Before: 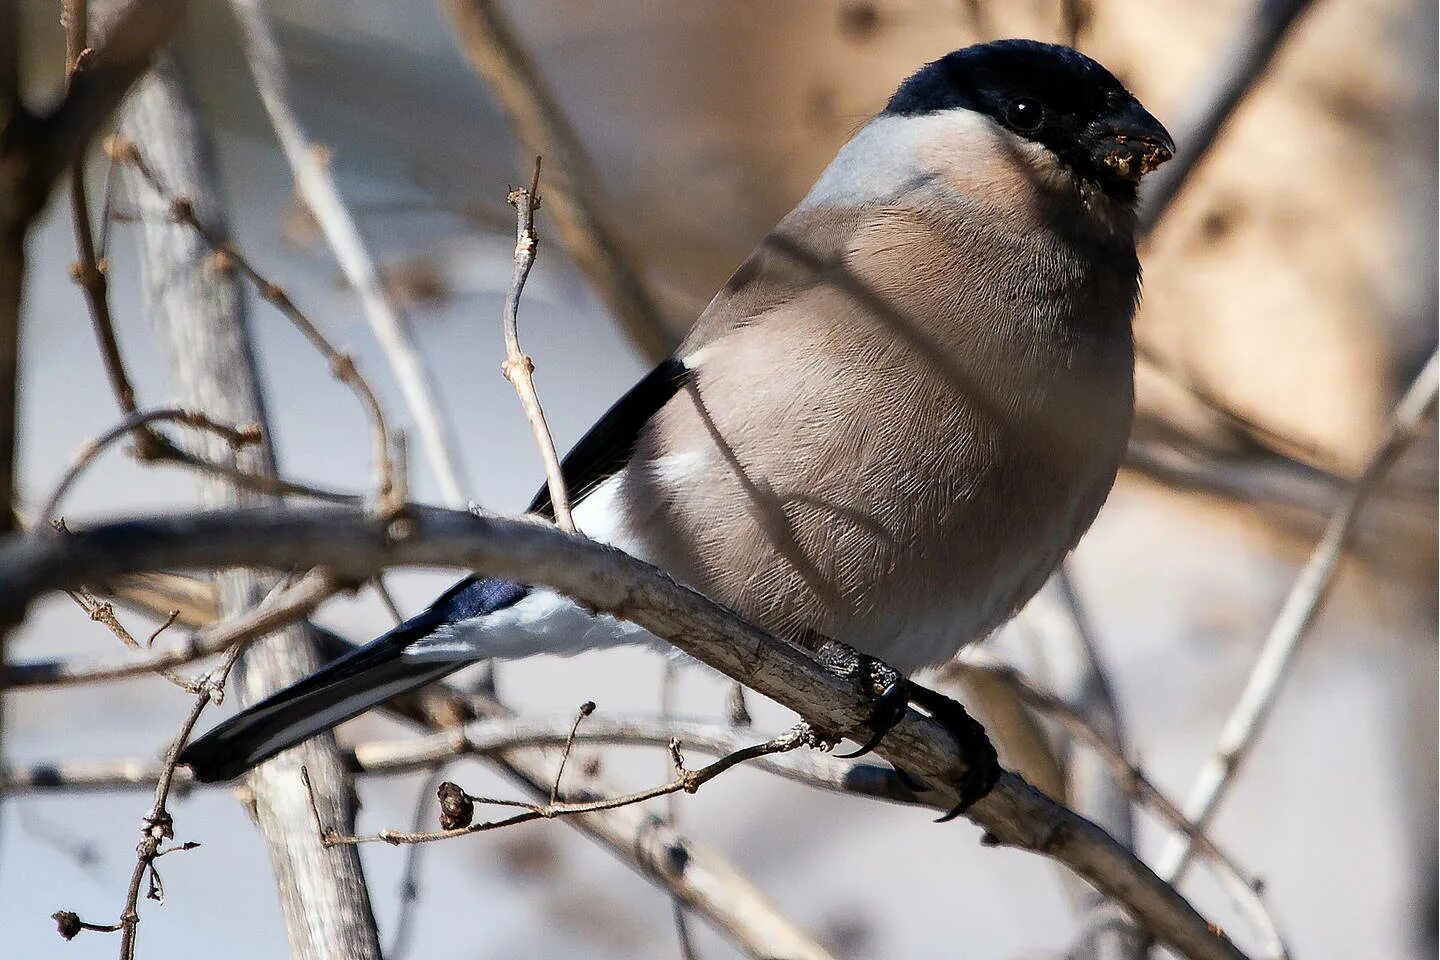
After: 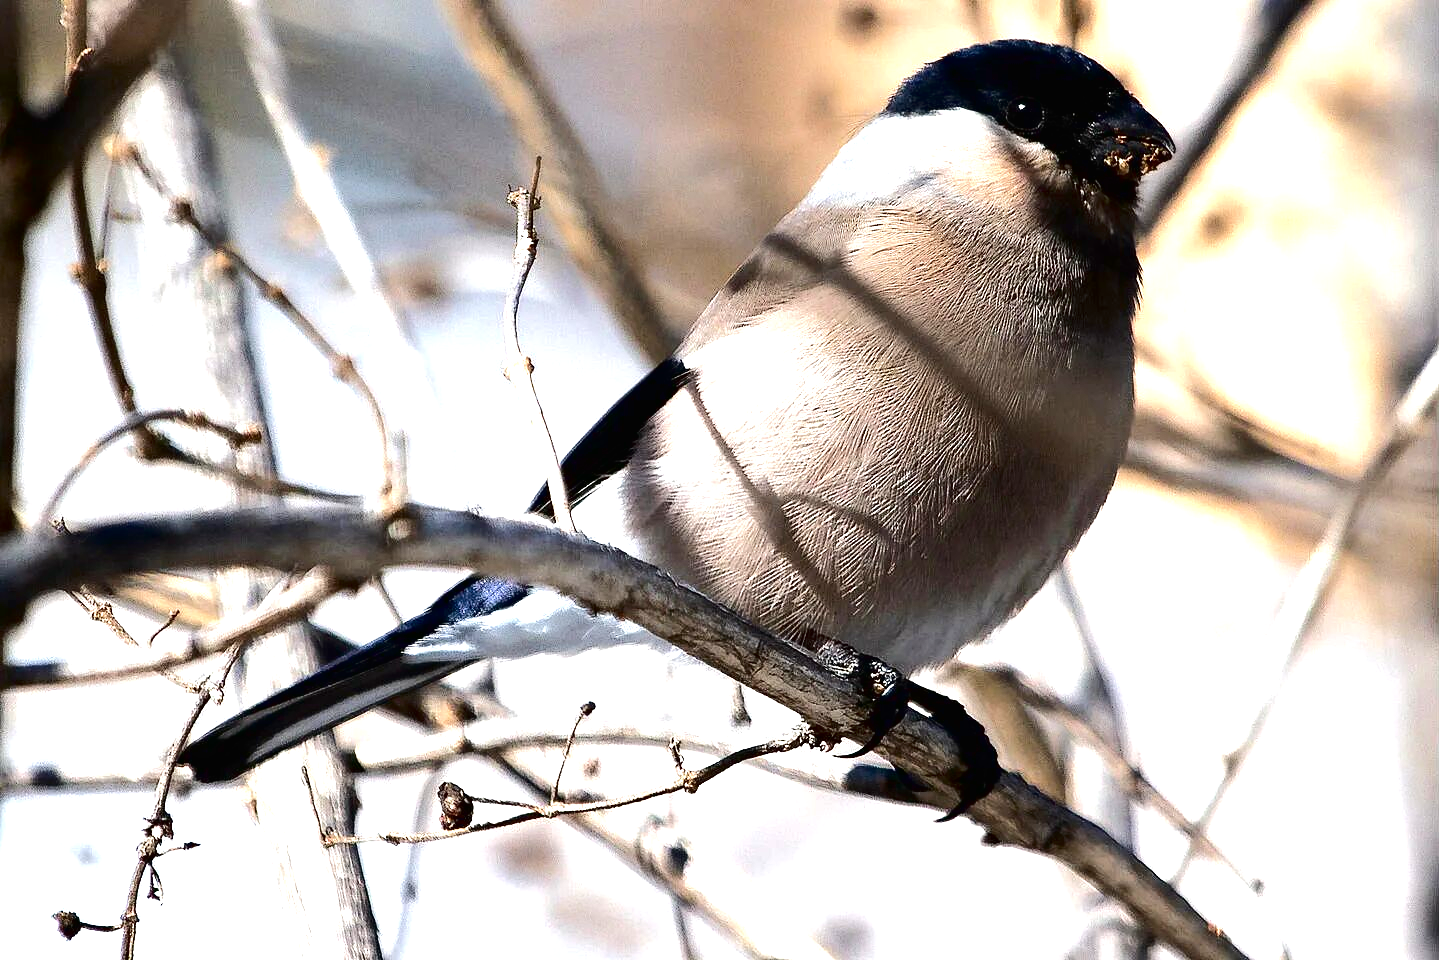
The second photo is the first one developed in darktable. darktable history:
tone curve: curves: ch0 [(0, 0) (0.003, 0.007) (0.011, 0.008) (0.025, 0.007) (0.044, 0.009) (0.069, 0.012) (0.1, 0.02) (0.136, 0.035) (0.177, 0.06) (0.224, 0.104) (0.277, 0.16) (0.335, 0.228) (0.399, 0.308) (0.468, 0.418) (0.543, 0.525) (0.623, 0.635) (0.709, 0.723) (0.801, 0.802) (0.898, 0.889) (1, 1)], color space Lab, independent channels
exposure: black level correction 0, exposure 1.289 EV, compensate highlight preservation false
